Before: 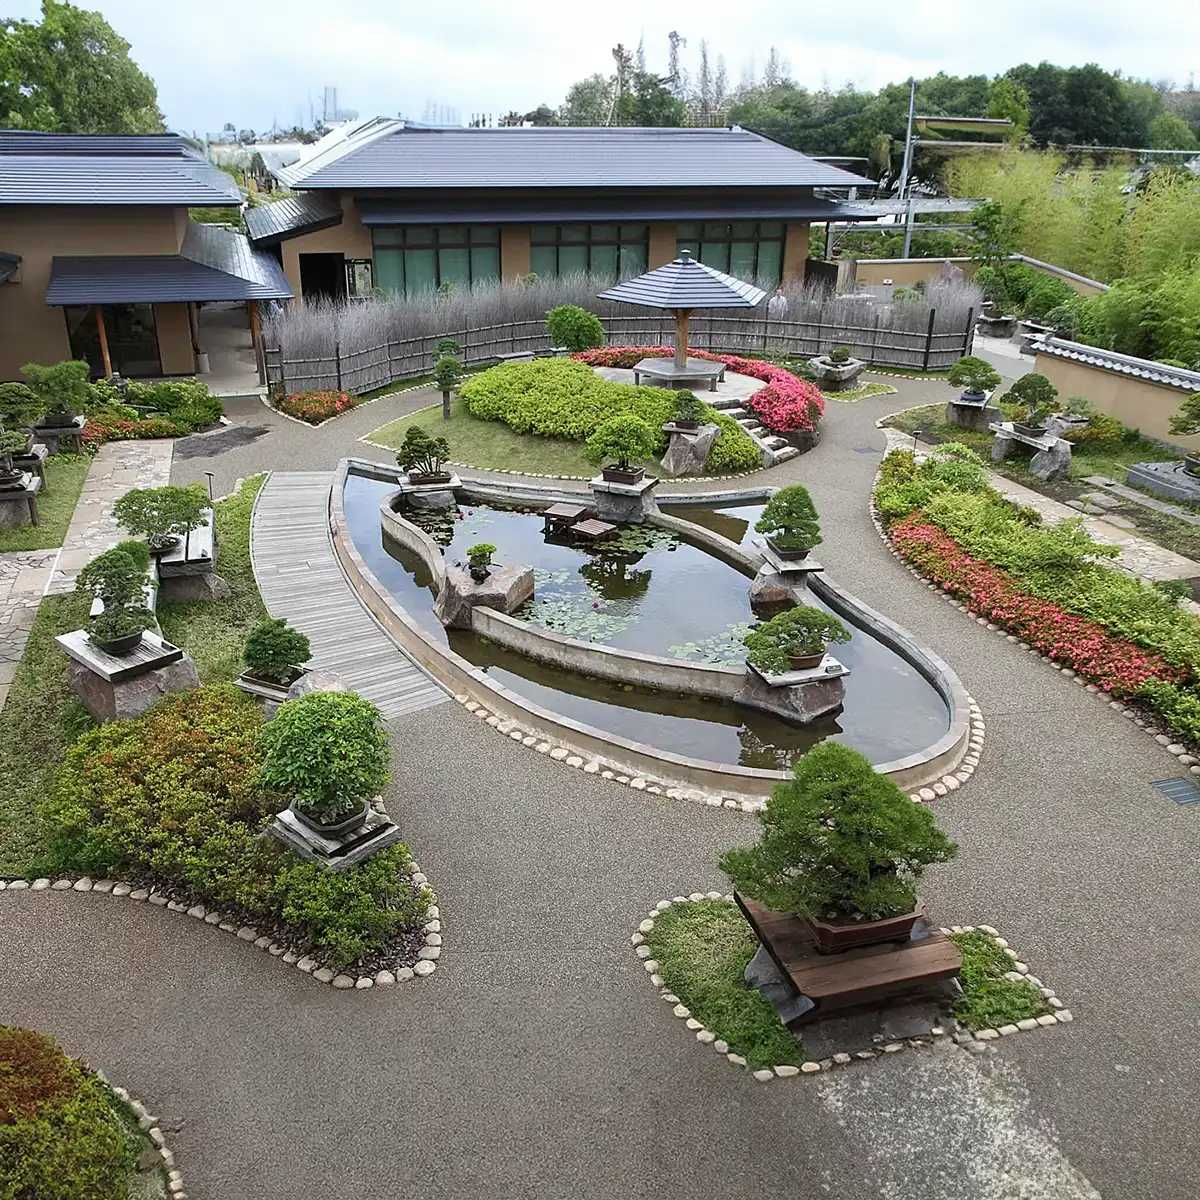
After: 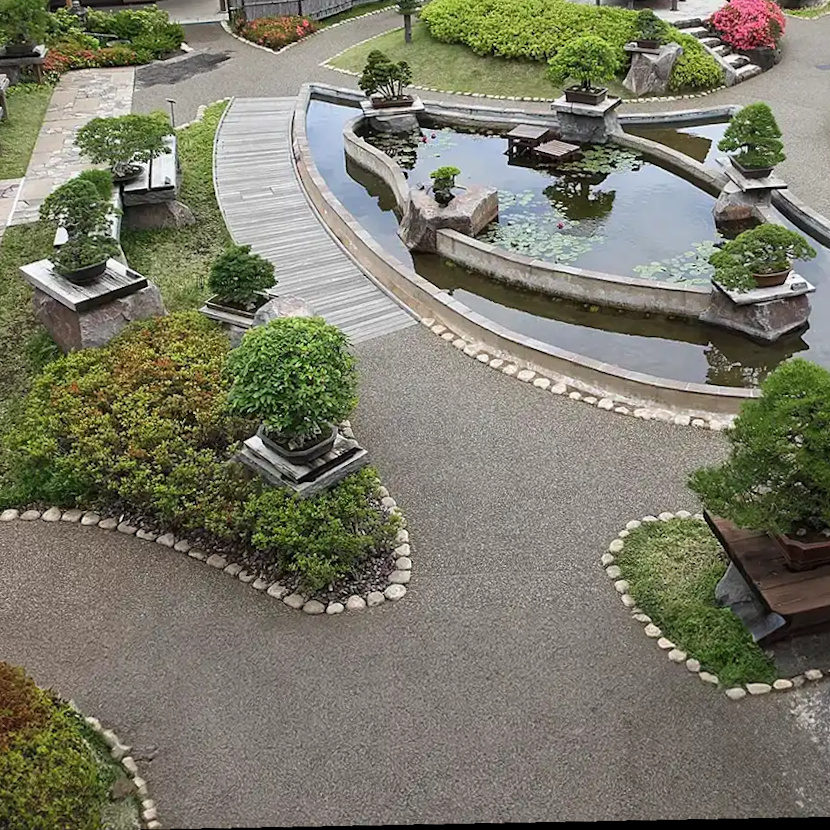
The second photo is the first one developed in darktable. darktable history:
crop and rotate: angle -0.82°, left 3.85%, top 31.828%, right 27.992%
rotate and perspective: rotation -1.77°, lens shift (horizontal) 0.004, automatic cropping off
exposure: compensate highlight preservation false
